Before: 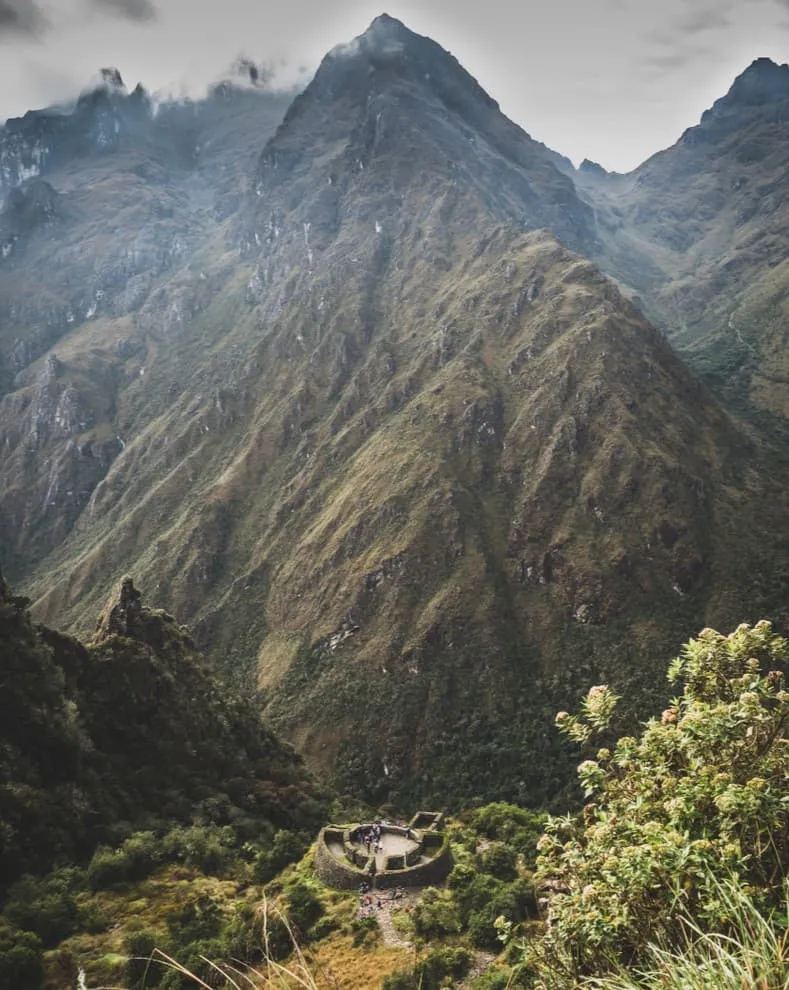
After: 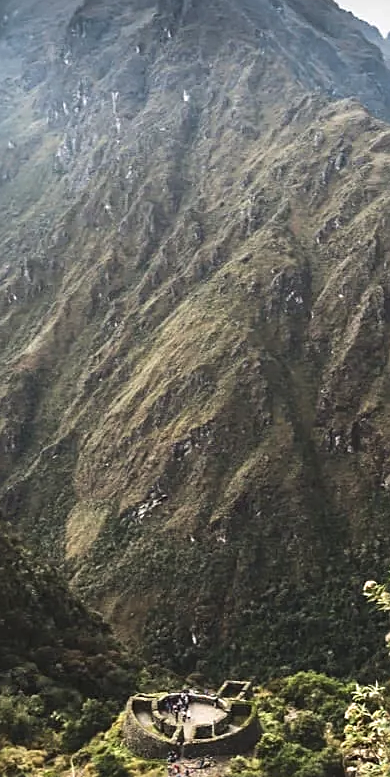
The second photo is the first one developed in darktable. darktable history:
crop and rotate: angle 0.02°, left 24.353%, top 13.219%, right 26.156%, bottom 8.224%
tone equalizer: -8 EV -0.417 EV, -7 EV -0.389 EV, -6 EV -0.333 EV, -5 EV -0.222 EV, -3 EV 0.222 EV, -2 EV 0.333 EV, -1 EV 0.389 EV, +0 EV 0.417 EV, edges refinement/feathering 500, mask exposure compensation -1.57 EV, preserve details no
sharpen: on, module defaults
